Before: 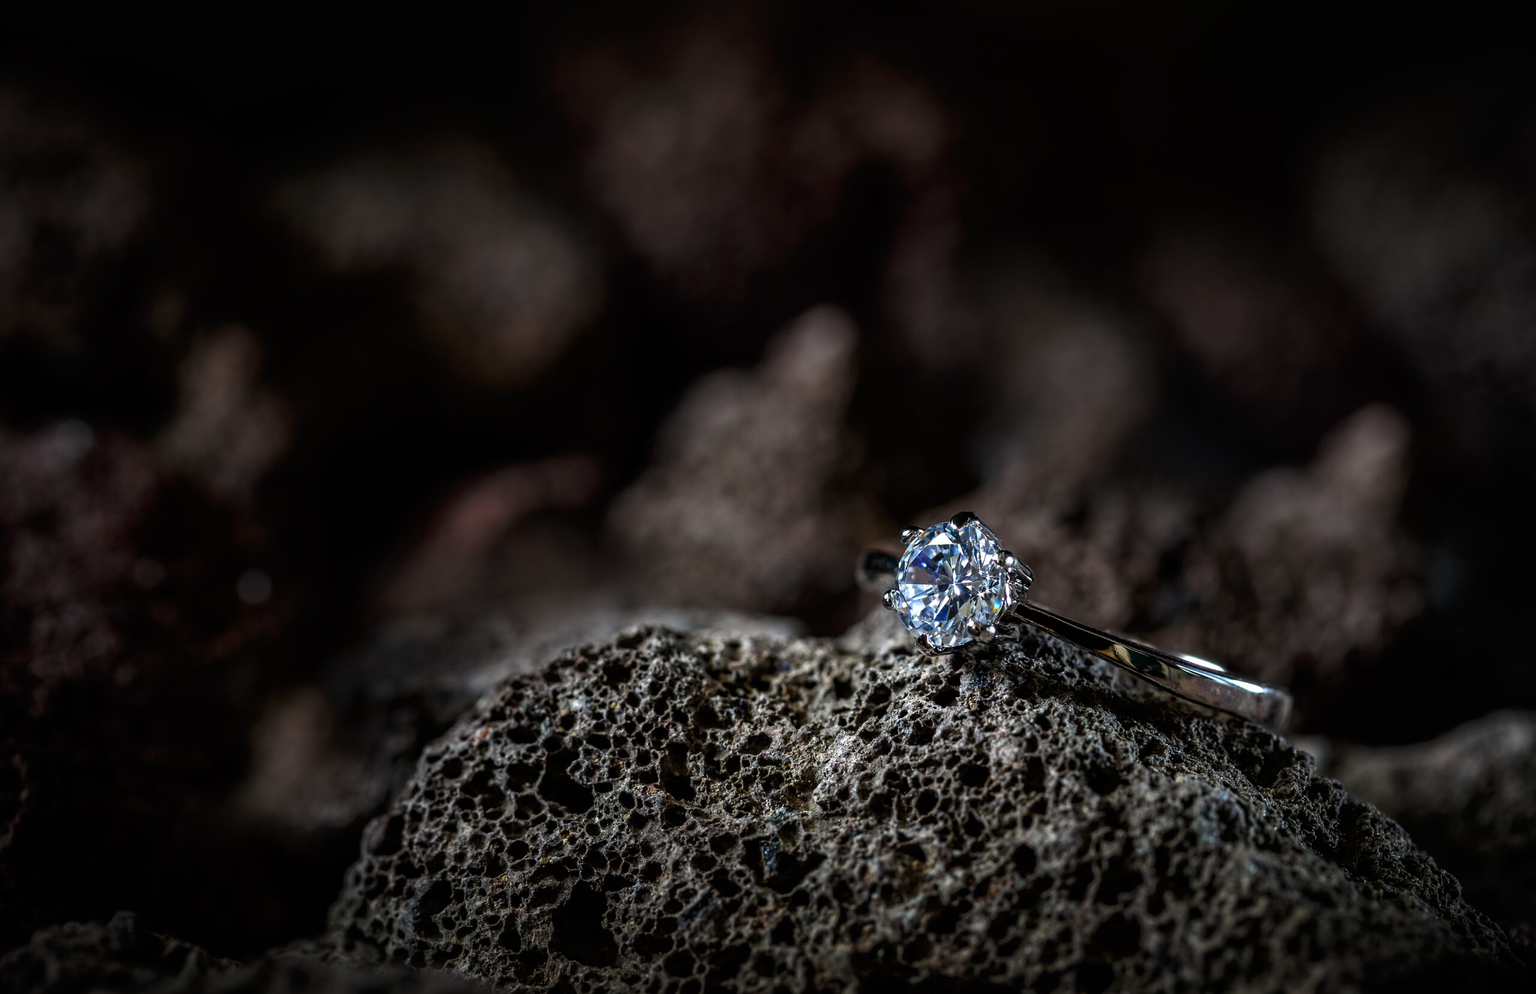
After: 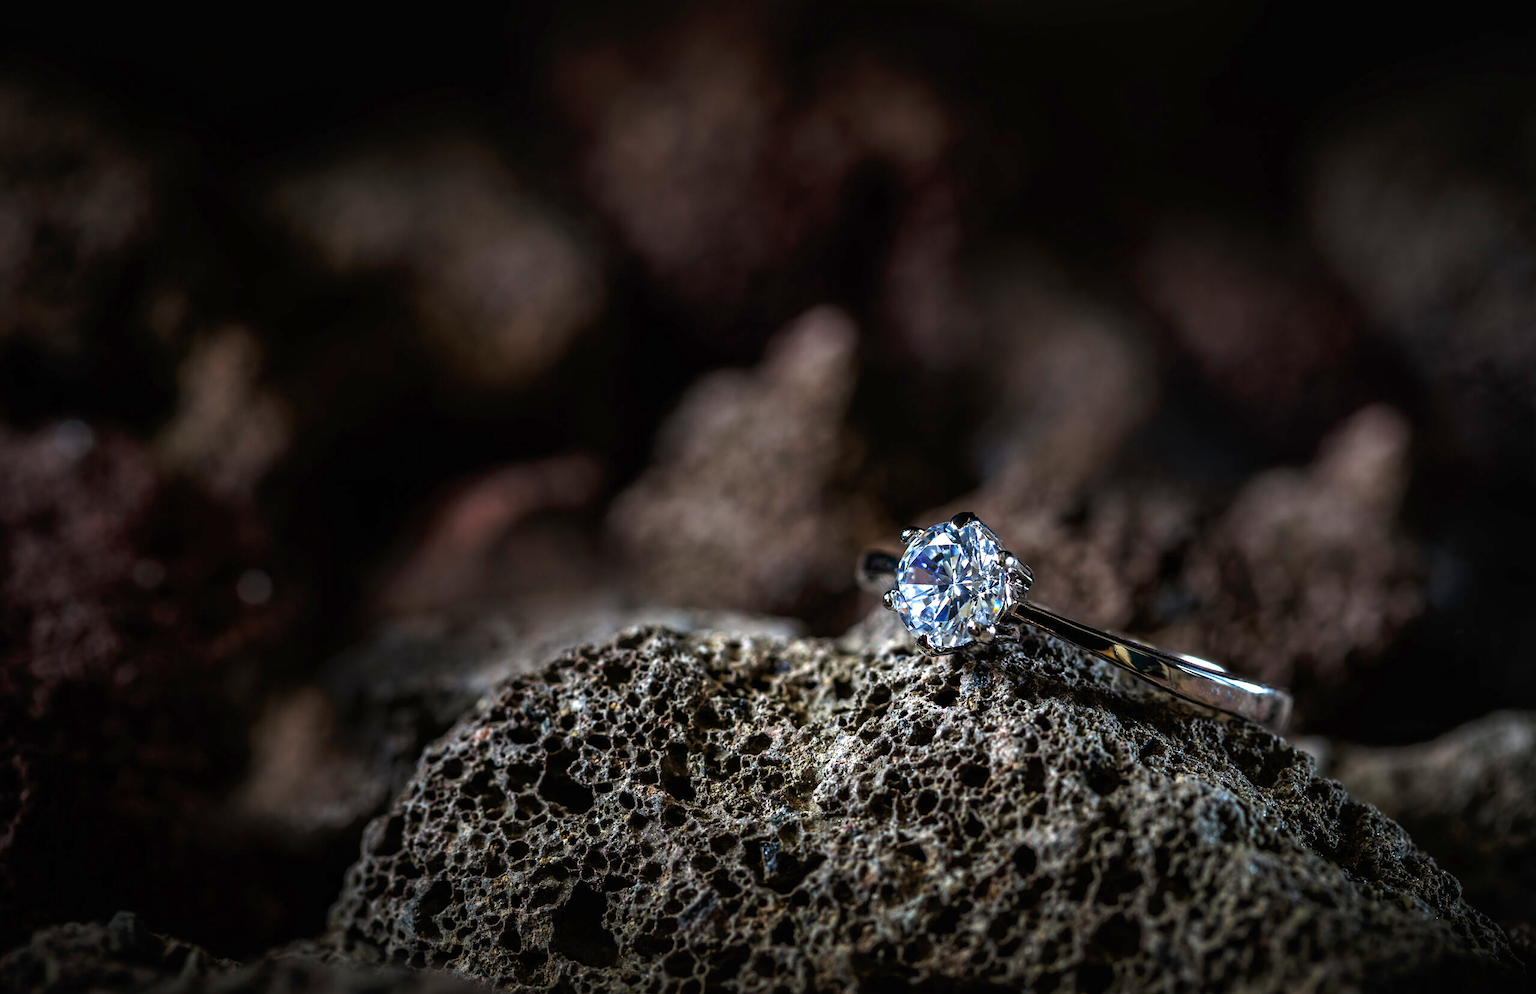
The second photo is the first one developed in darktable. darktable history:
exposure: black level correction 0, exposure 0.6 EV, compensate highlight preservation false
velvia: on, module defaults
